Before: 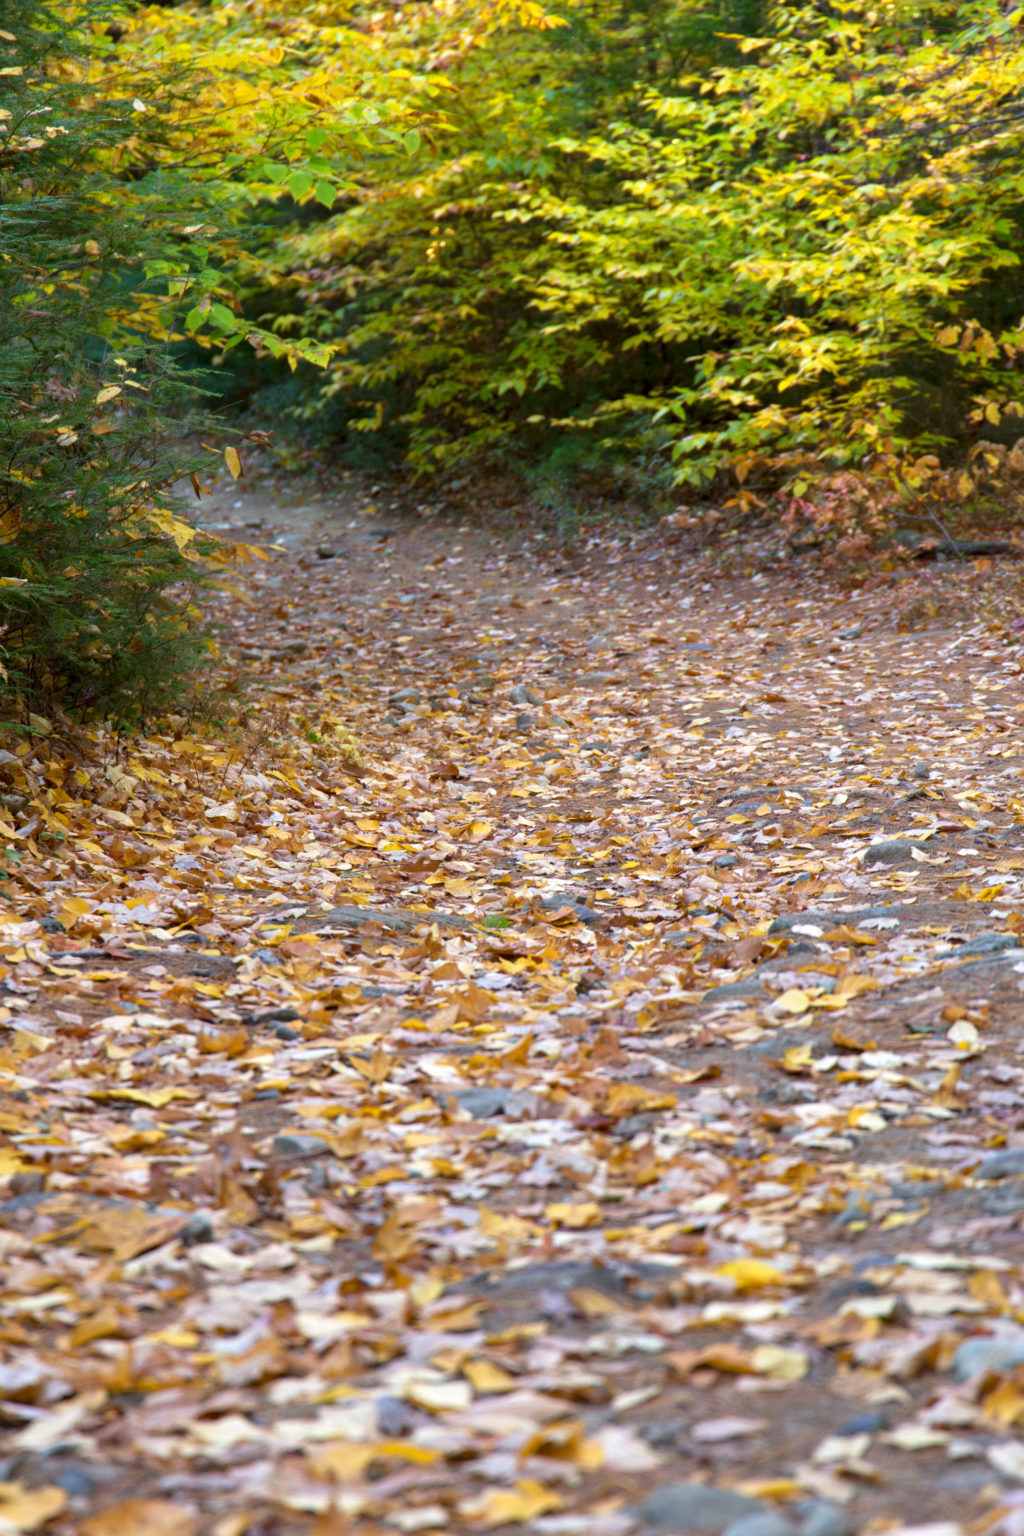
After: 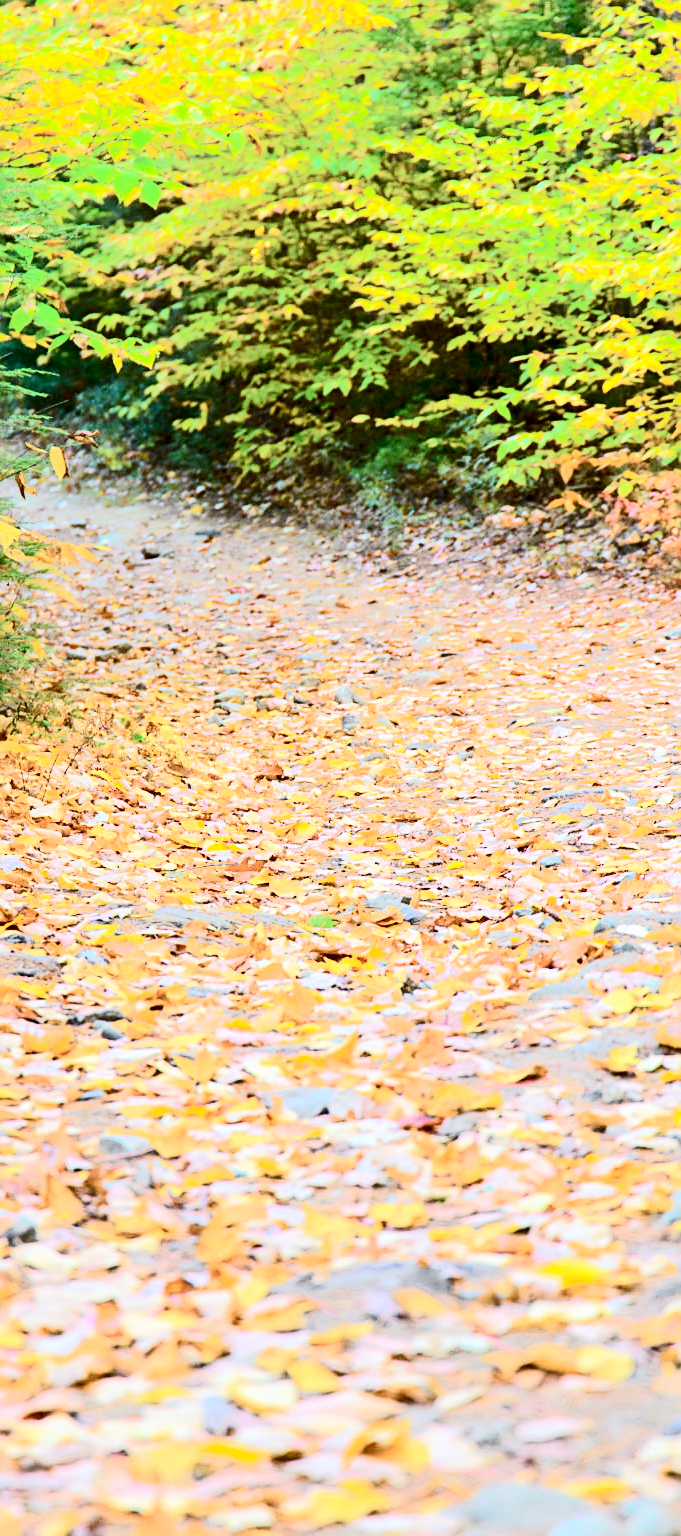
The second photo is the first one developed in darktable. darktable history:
contrast brightness saturation: contrast 0.295
tone curve: curves: ch0 [(0, 0) (0.048, 0.024) (0.099, 0.082) (0.227, 0.255) (0.407, 0.482) (0.543, 0.634) (0.719, 0.77) (0.837, 0.843) (1, 0.906)]; ch1 [(0, 0) (0.3, 0.268) (0.404, 0.374) (0.475, 0.463) (0.501, 0.499) (0.514, 0.502) (0.551, 0.541) (0.643, 0.648) (0.682, 0.674) (0.802, 0.812) (1, 1)]; ch2 [(0, 0) (0.259, 0.207) (0.323, 0.311) (0.364, 0.368) (0.442, 0.461) (0.498, 0.498) (0.531, 0.528) (0.581, 0.602) (0.629, 0.659) (0.768, 0.728) (1, 1)], color space Lab, independent channels, preserve colors none
sharpen: on, module defaults
crop: left 17.108%, right 16.332%
exposure: black level correction 0, exposure 1.45 EV, compensate exposure bias true, compensate highlight preservation false
